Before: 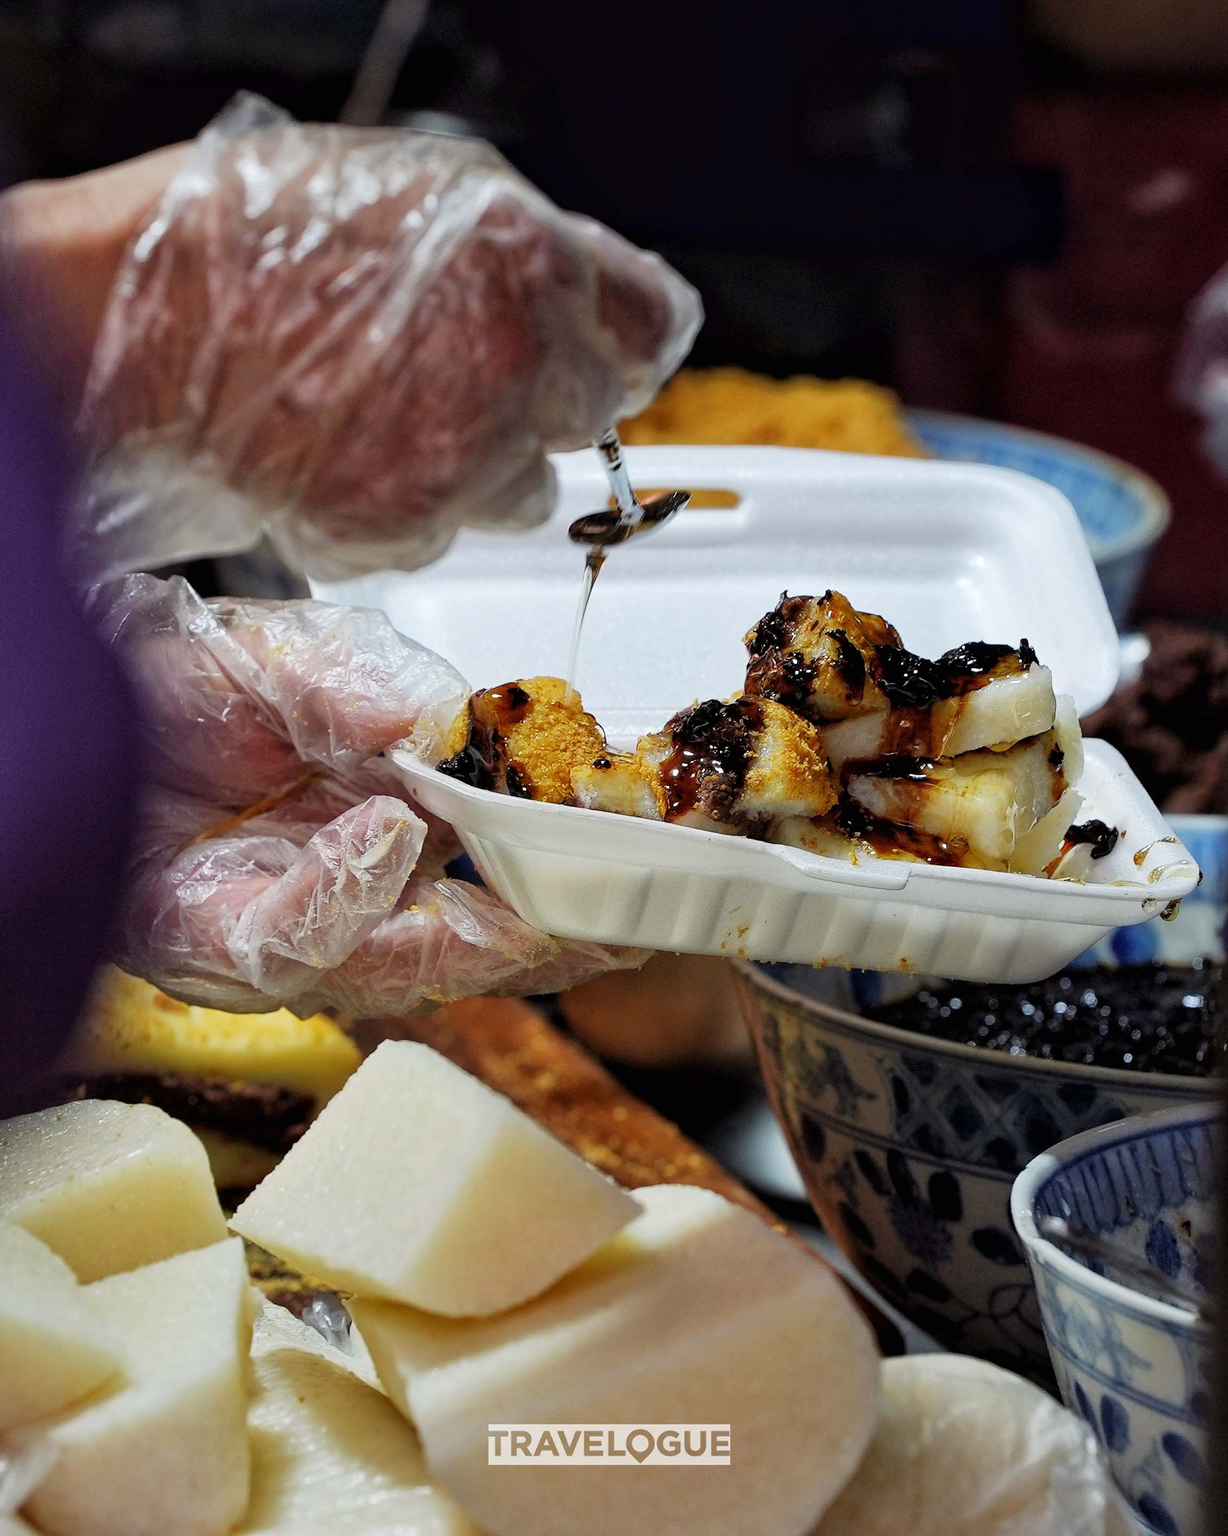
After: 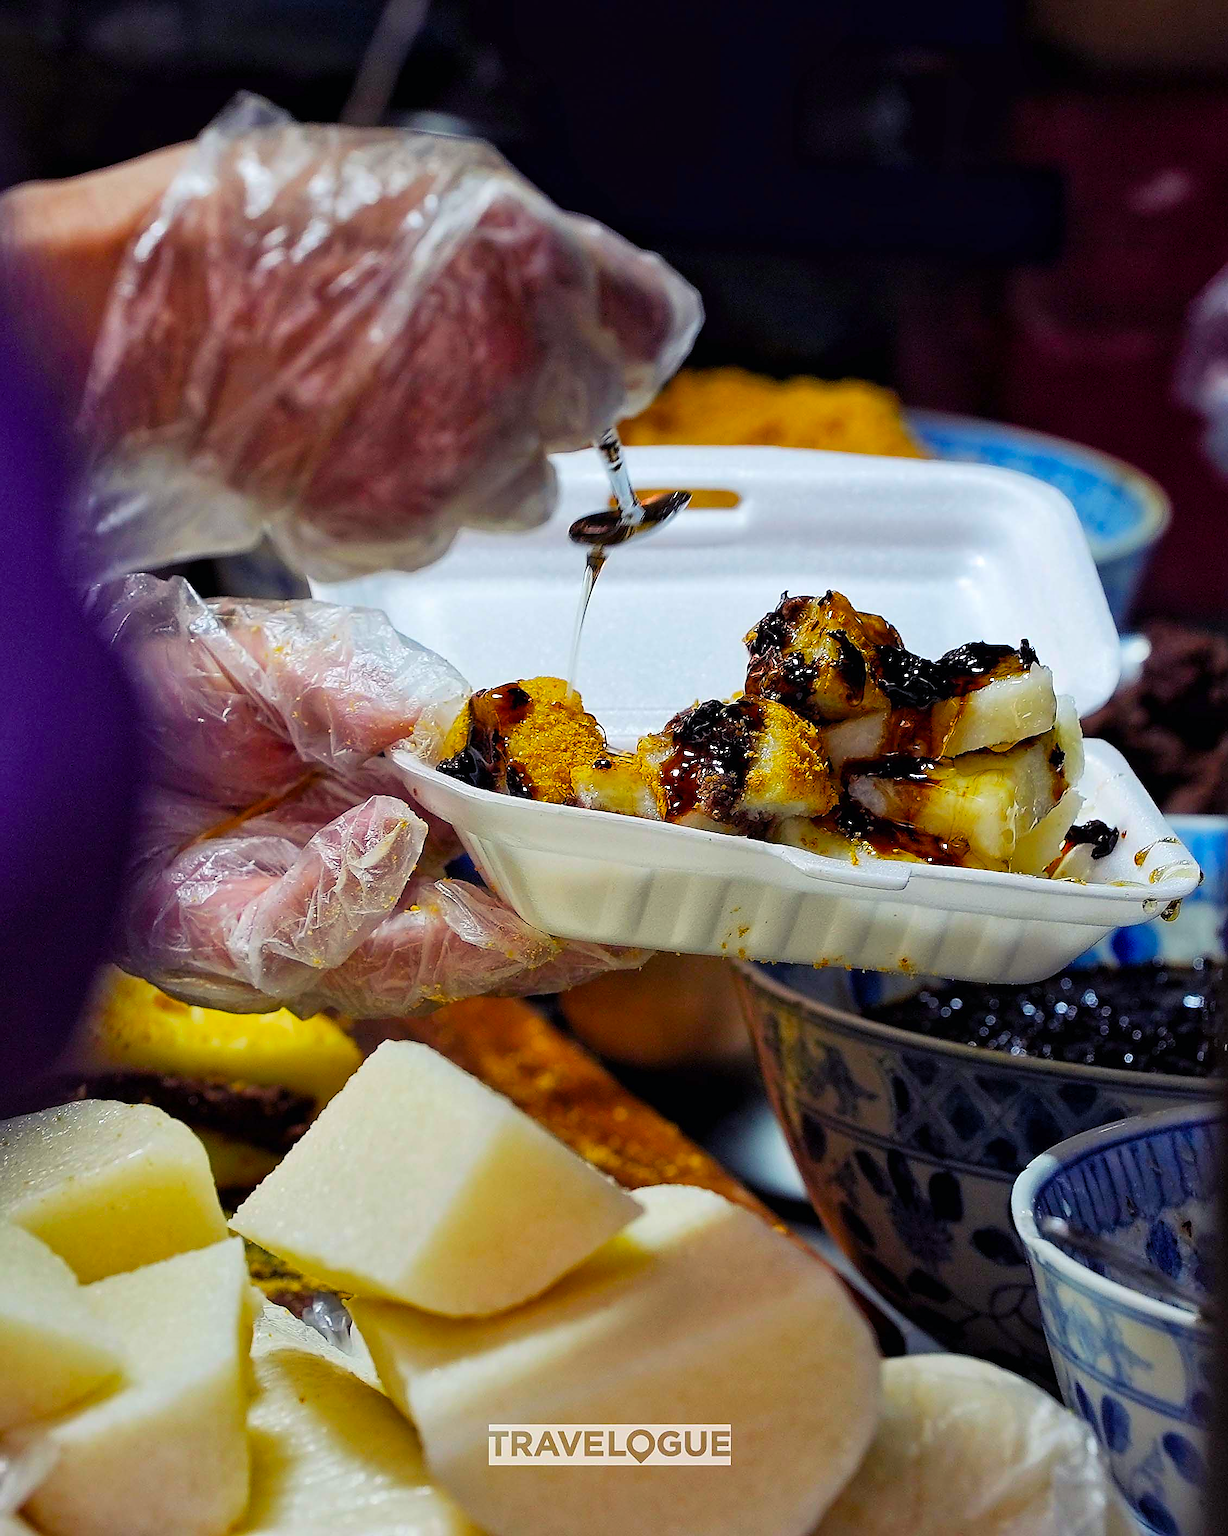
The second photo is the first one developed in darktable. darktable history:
exposure: compensate highlight preservation false
color correction: highlights b* -0.018, saturation 1.13
sharpen: radius 1.414, amount 1.256, threshold 0.722
color balance rgb: shadows lift › luminance -21.359%, shadows lift › chroma 6.57%, shadows lift › hue 268.97°, linear chroma grading › global chroma 9.052%, perceptual saturation grading › global saturation 19.543%, global vibrance 20%
